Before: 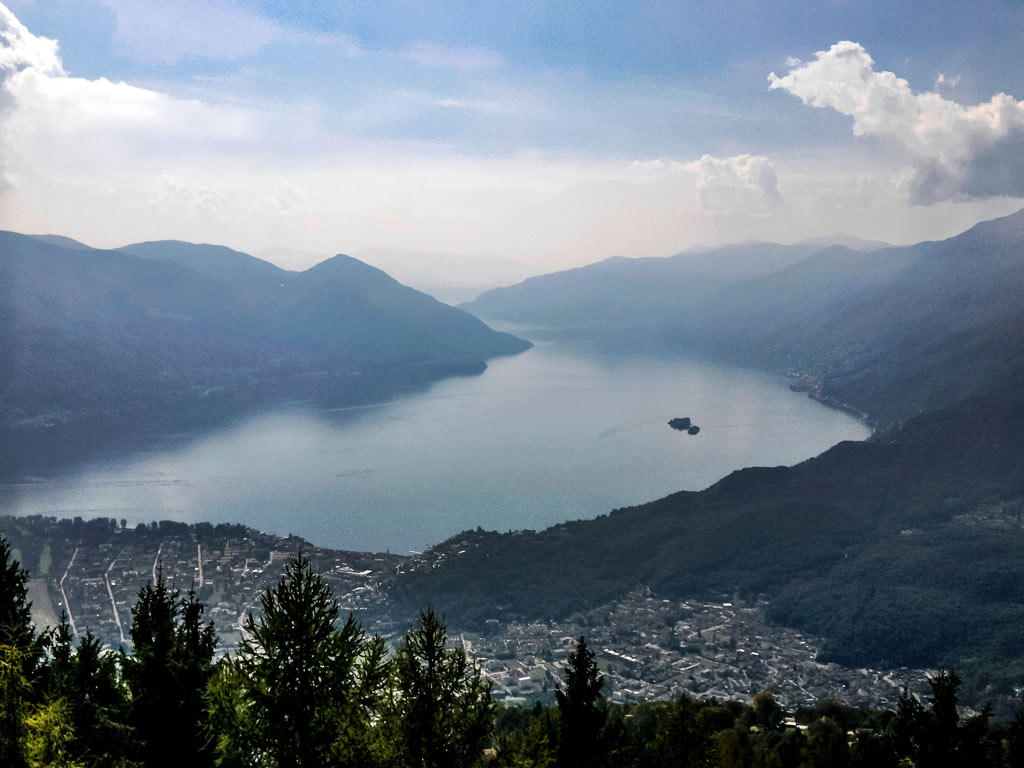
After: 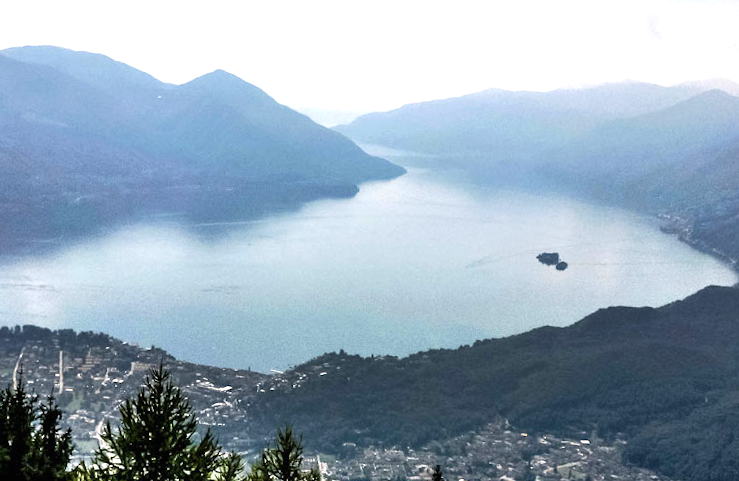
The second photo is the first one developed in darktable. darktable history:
crop and rotate: angle -3.37°, left 9.79%, top 20.73%, right 12.42%, bottom 11.82%
exposure: black level correction 0, exposure 0.95 EV, compensate exposure bias true, compensate highlight preservation false
